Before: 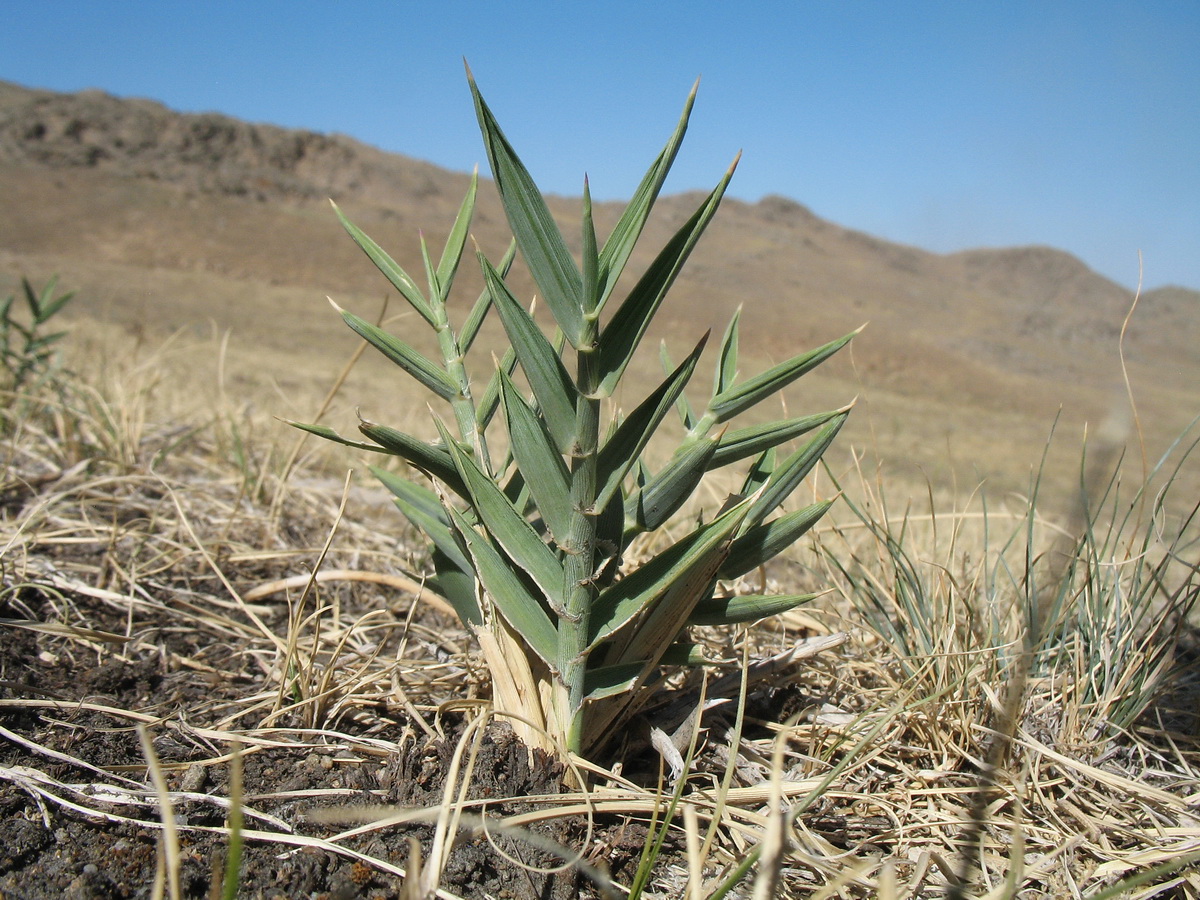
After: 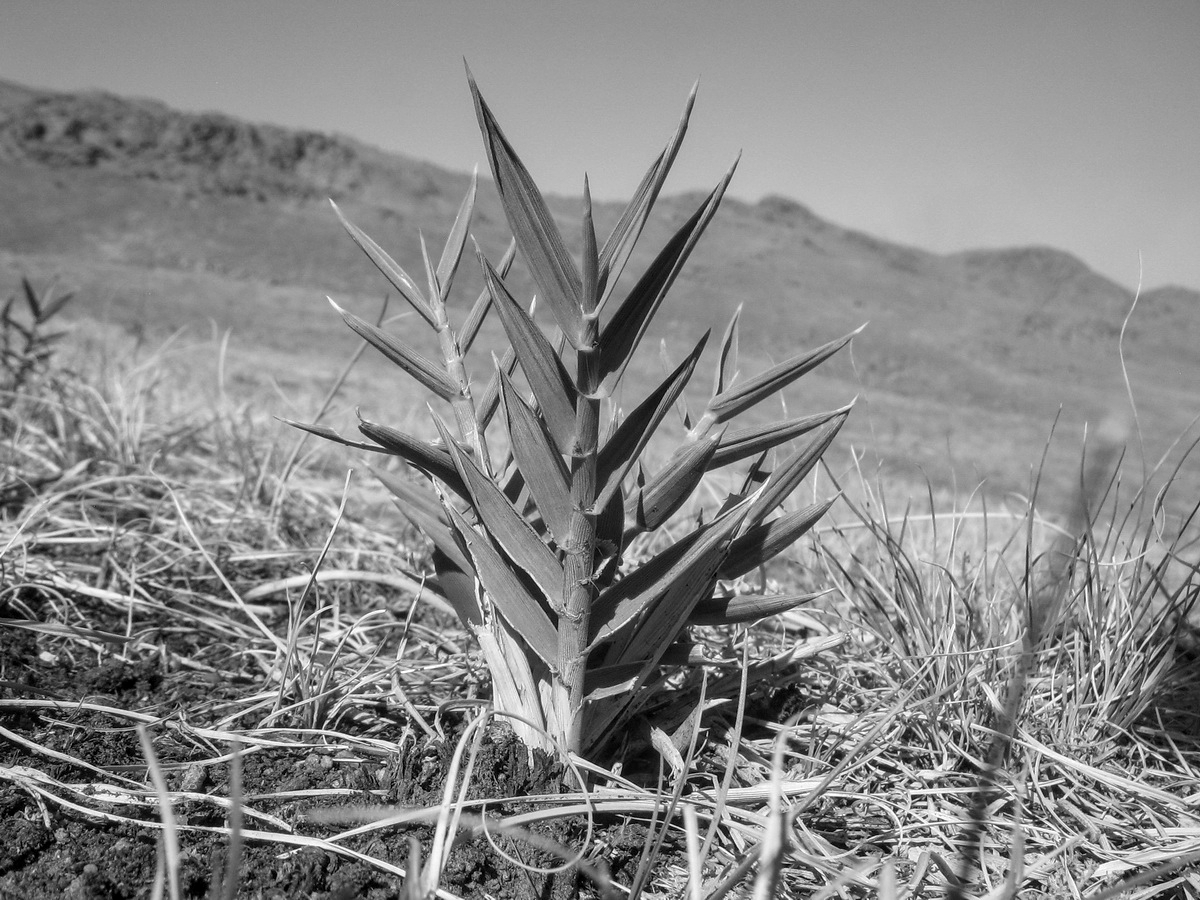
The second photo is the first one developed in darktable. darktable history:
monochrome: on, module defaults
local contrast: on, module defaults
color correction: highlights a* -9.73, highlights b* -21.22
contrast brightness saturation: saturation -0.05
